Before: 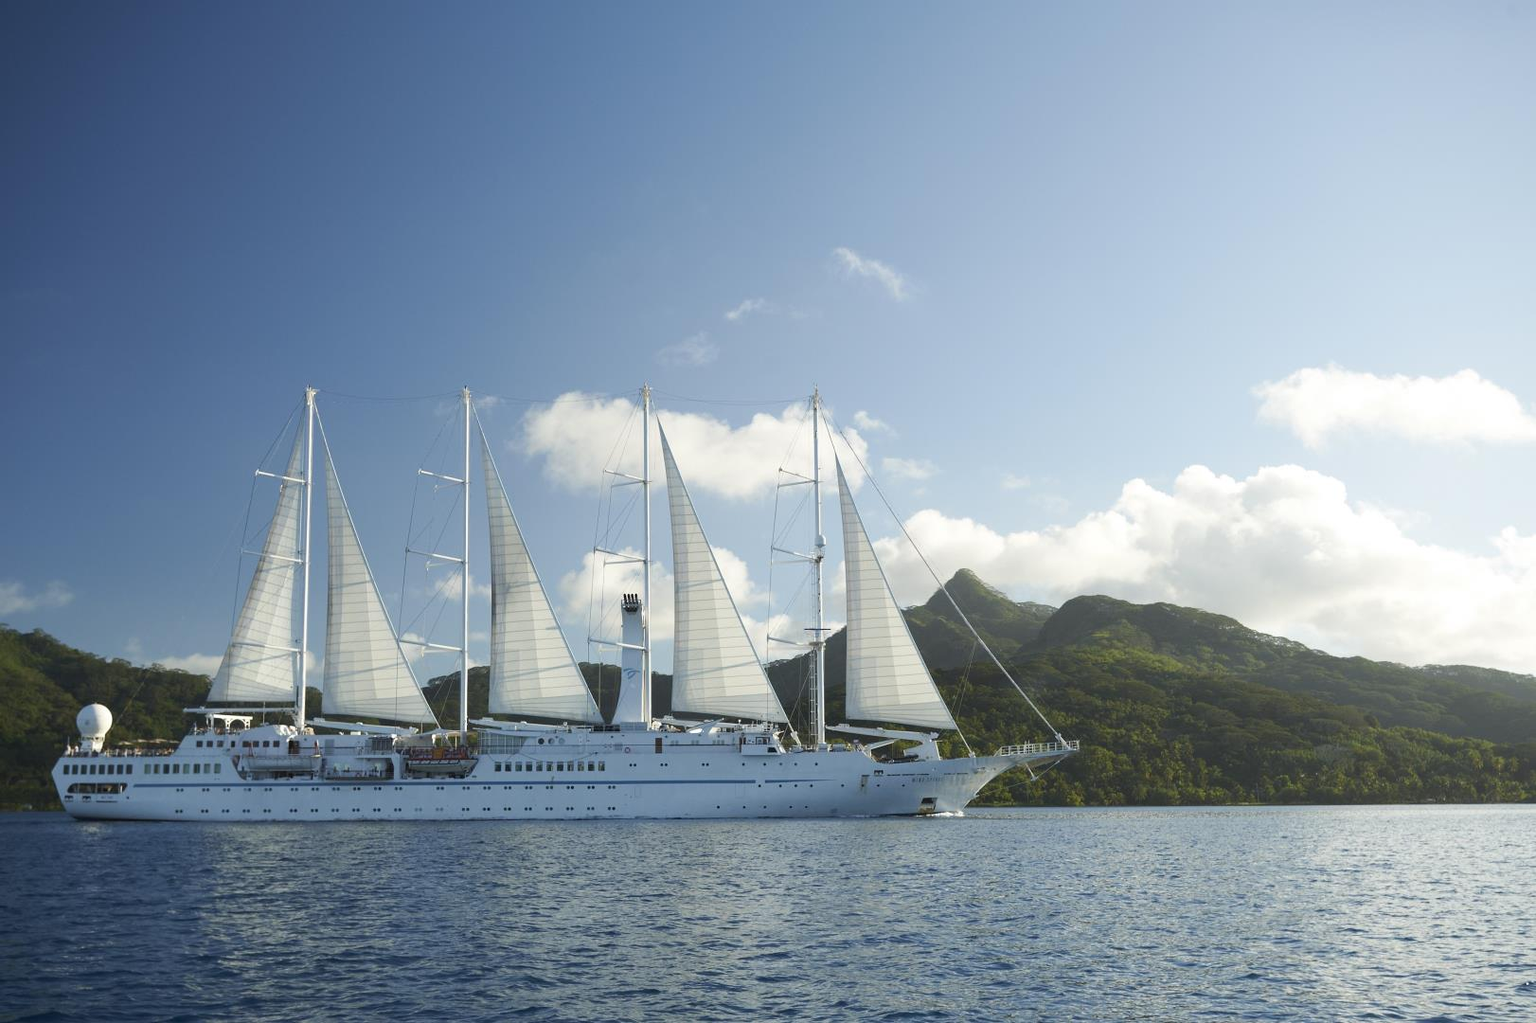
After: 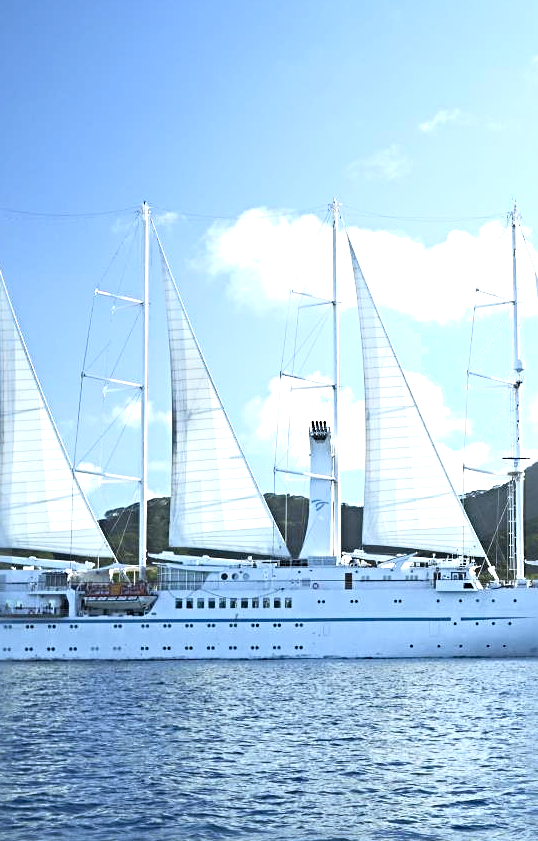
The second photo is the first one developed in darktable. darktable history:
crop and rotate: left 21.485%, top 19.106%, right 45.306%, bottom 2.966%
exposure: black level correction 0, exposure 0.947 EV, compensate highlight preservation false
shadows and highlights: shadows 1.26, highlights 41.6
levels: levels [0, 0.499, 1]
sharpen: radius 4.883
color calibration: x 0.37, y 0.377, temperature 4291.17 K, saturation algorithm version 1 (2020)
